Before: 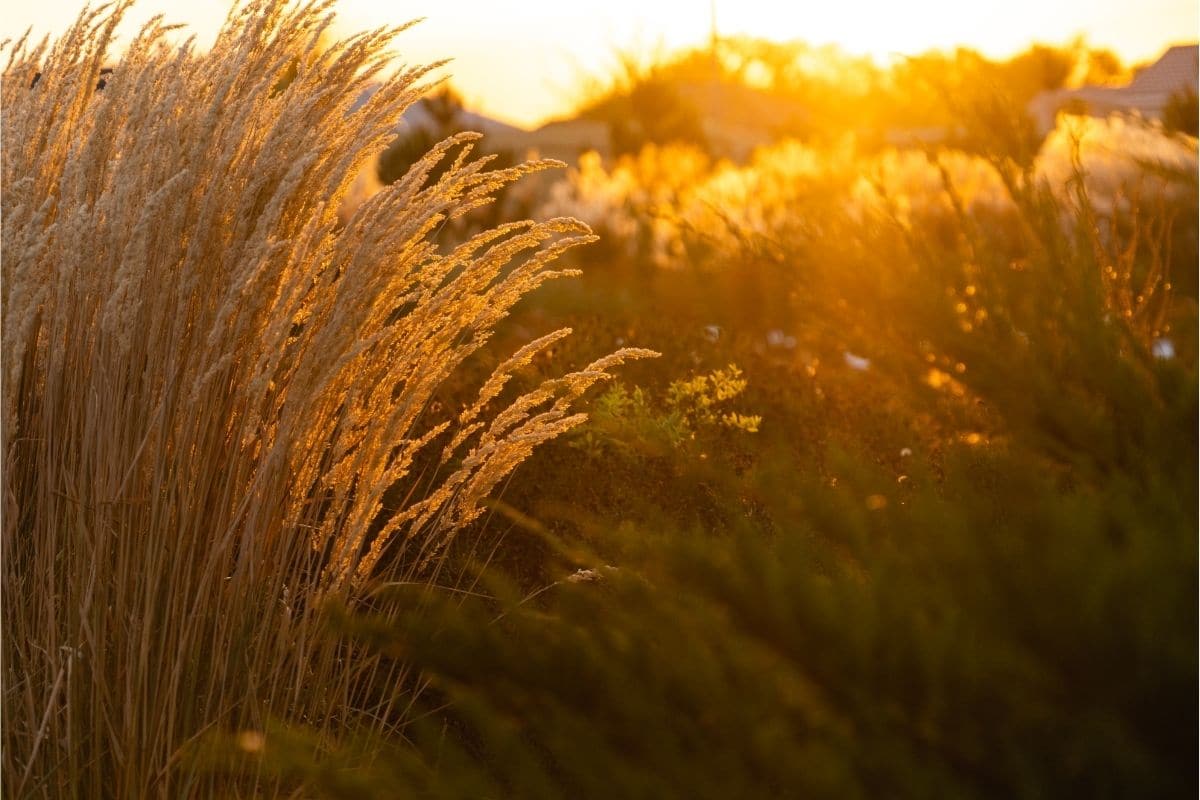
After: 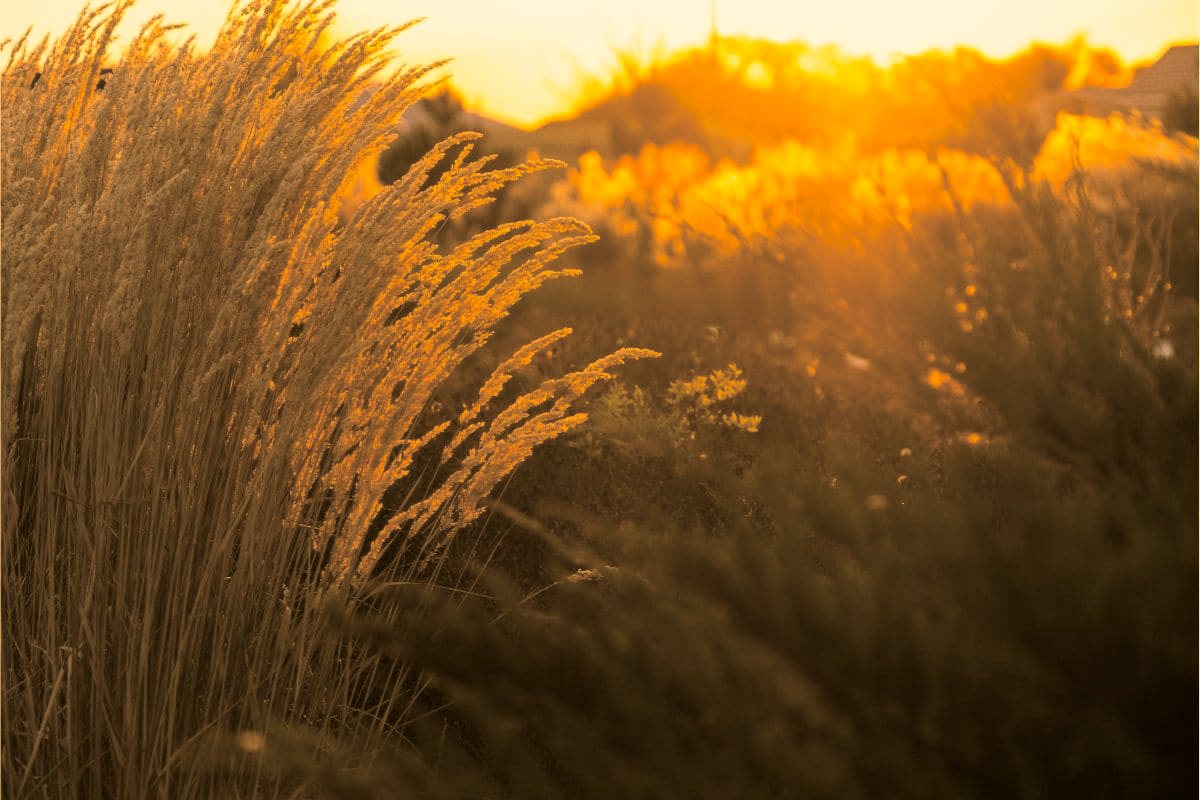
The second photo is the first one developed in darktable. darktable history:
split-toning: shadows › hue 37.98°, highlights › hue 185.58°, balance -55.261
color correction: highlights a* 17.94, highlights b* 35.39, shadows a* 1.48, shadows b* 6.42, saturation 1.01
